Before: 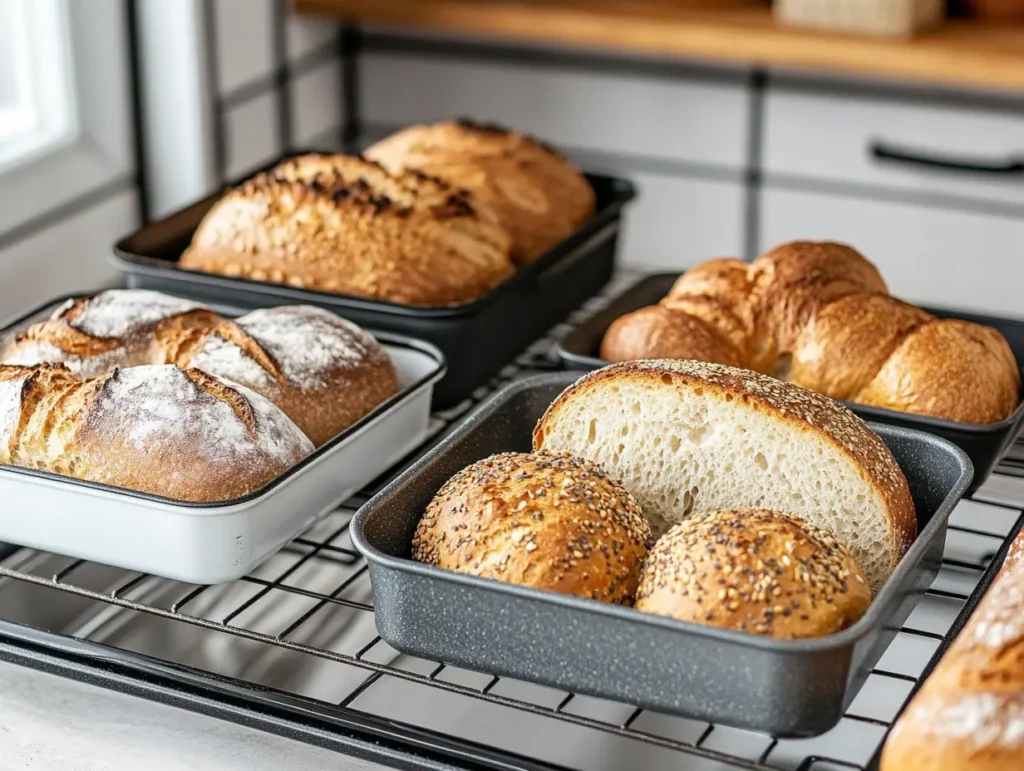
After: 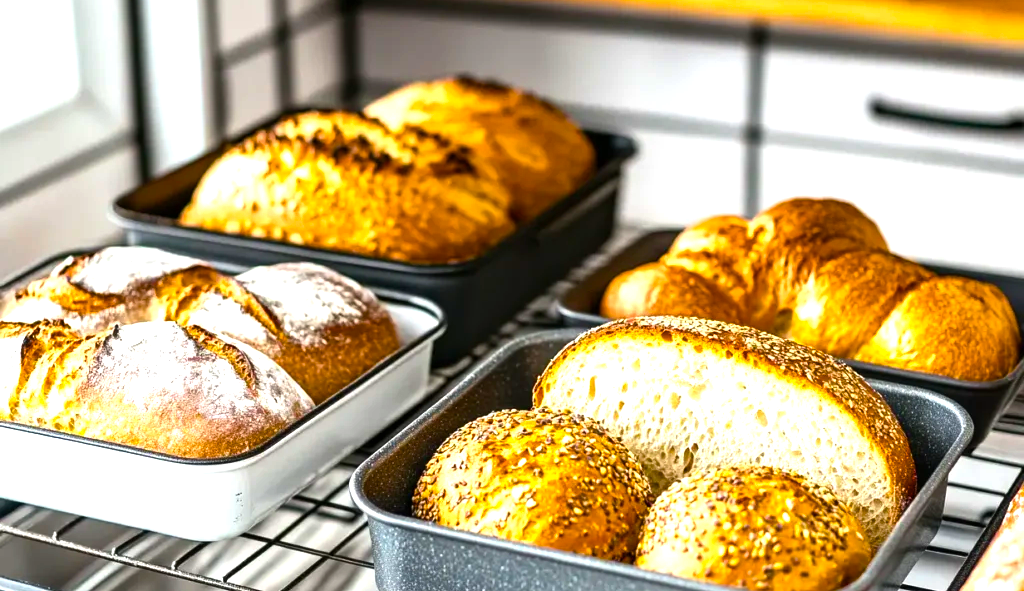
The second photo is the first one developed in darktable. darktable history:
crop: top 5.667%, bottom 17.637%
color balance rgb: linear chroma grading › global chroma 9%, perceptual saturation grading › global saturation 36%, perceptual saturation grading › shadows 35%, perceptual brilliance grading › global brilliance 15%, perceptual brilliance grading › shadows -35%, global vibrance 15%
exposure: black level correction 0, exposure 0.5 EV, compensate highlight preservation false
